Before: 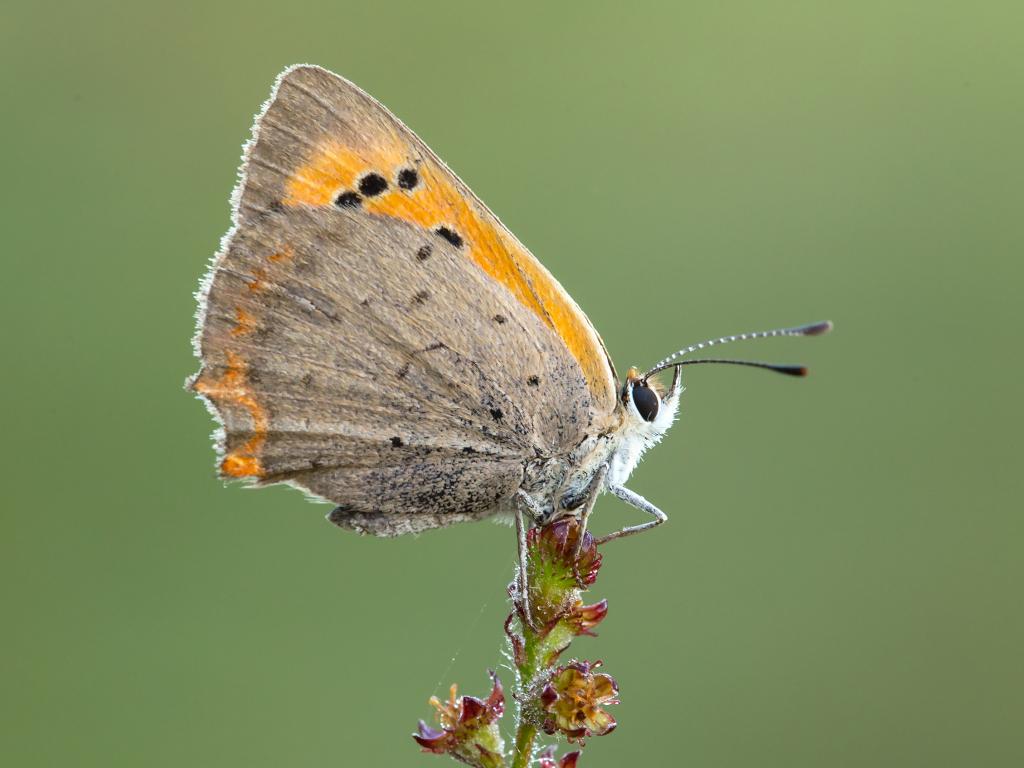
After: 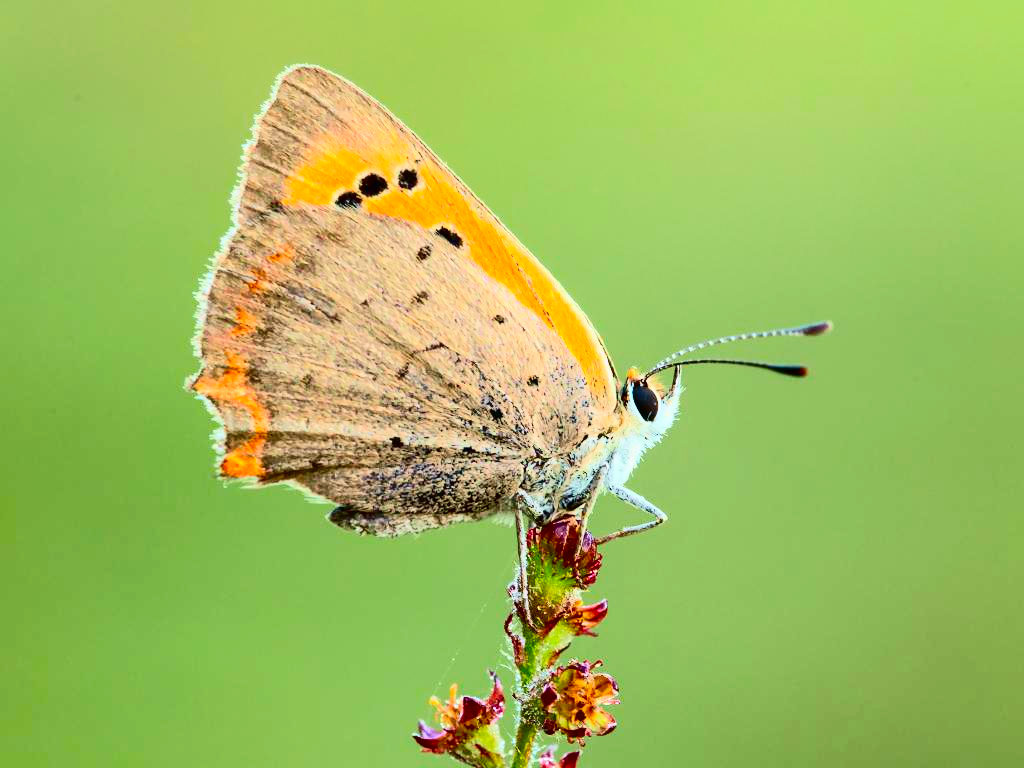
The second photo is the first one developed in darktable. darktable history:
contrast brightness saturation: contrast 0.26, brightness 0.02, saturation 0.87
tone curve: curves: ch0 [(0, 0) (0.037, 0.011) (0.135, 0.093) (0.266, 0.281) (0.461, 0.555) (0.581, 0.716) (0.675, 0.793) (0.767, 0.849) (0.91, 0.924) (1, 0.979)]; ch1 [(0, 0) (0.292, 0.278) (0.431, 0.418) (0.493, 0.479) (0.506, 0.5) (0.532, 0.537) (0.562, 0.581) (0.641, 0.663) (0.754, 0.76) (1, 1)]; ch2 [(0, 0) (0.294, 0.3) (0.361, 0.372) (0.429, 0.445) (0.478, 0.486) (0.502, 0.498) (0.518, 0.522) (0.531, 0.549) (0.561, 0.59) (0.64, 0.655) (0.693, 0.706) (0.845, 0.833) (1, 0.951)], color space Lab, independent channels, preserve colors none
